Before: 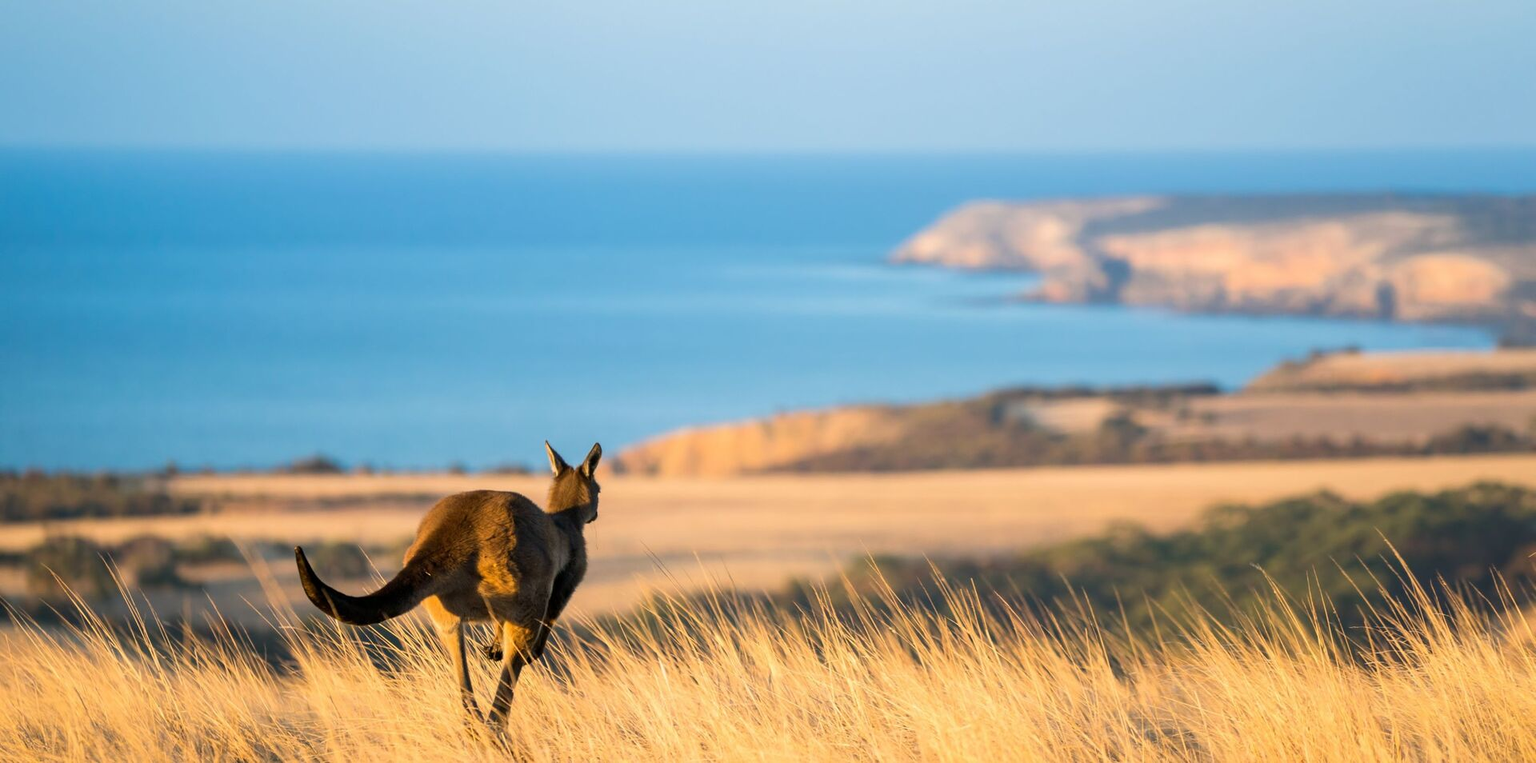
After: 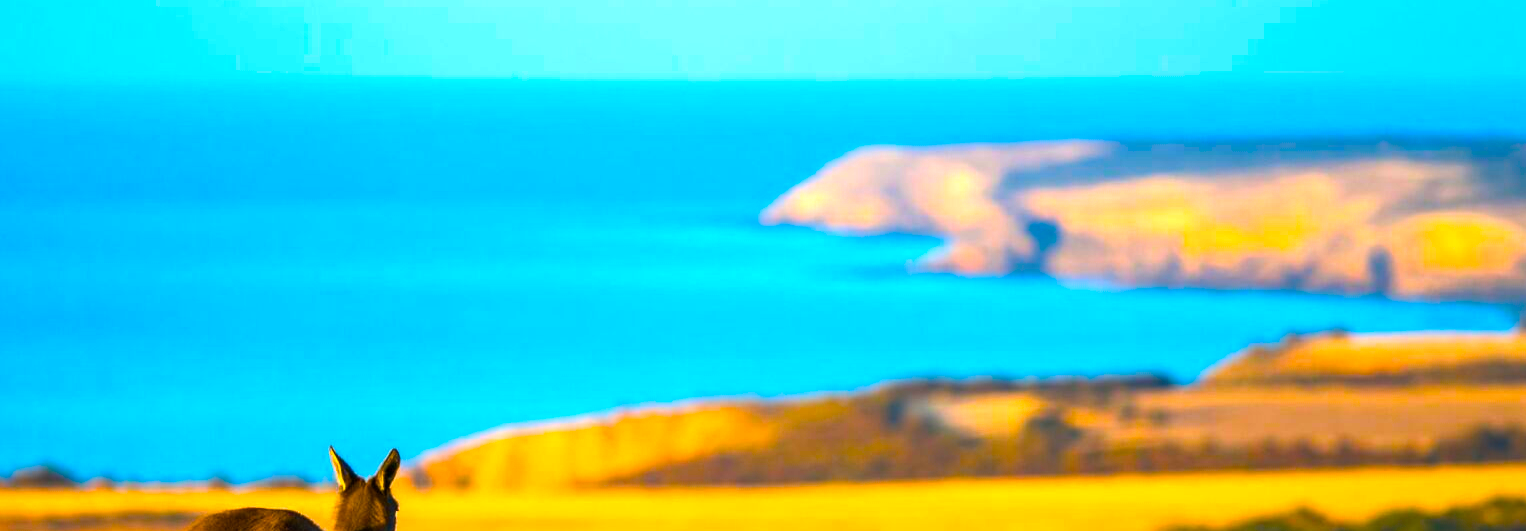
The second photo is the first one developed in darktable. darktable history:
crop: left 18.38%, top 11.092%, right 2.134%, bottom 33.217%
color balance rgb: linear chroma grading › shadows -40%, linear chroma grading › highlights 40%, linear chroma grading › global chroma 45%, linear chroma grading › mid-tones -30%, perceptual saturation grading › global saturation 55%, perceptual saturation grading › highlights -50%, perceptual saturation grading › mid-tones 40%, perceptual saturation grading › shadows 30%, perceptual brilliance grading › global brilliance 20%, perceptual brilliance grading › shadows -40%, global vibrance 35%
